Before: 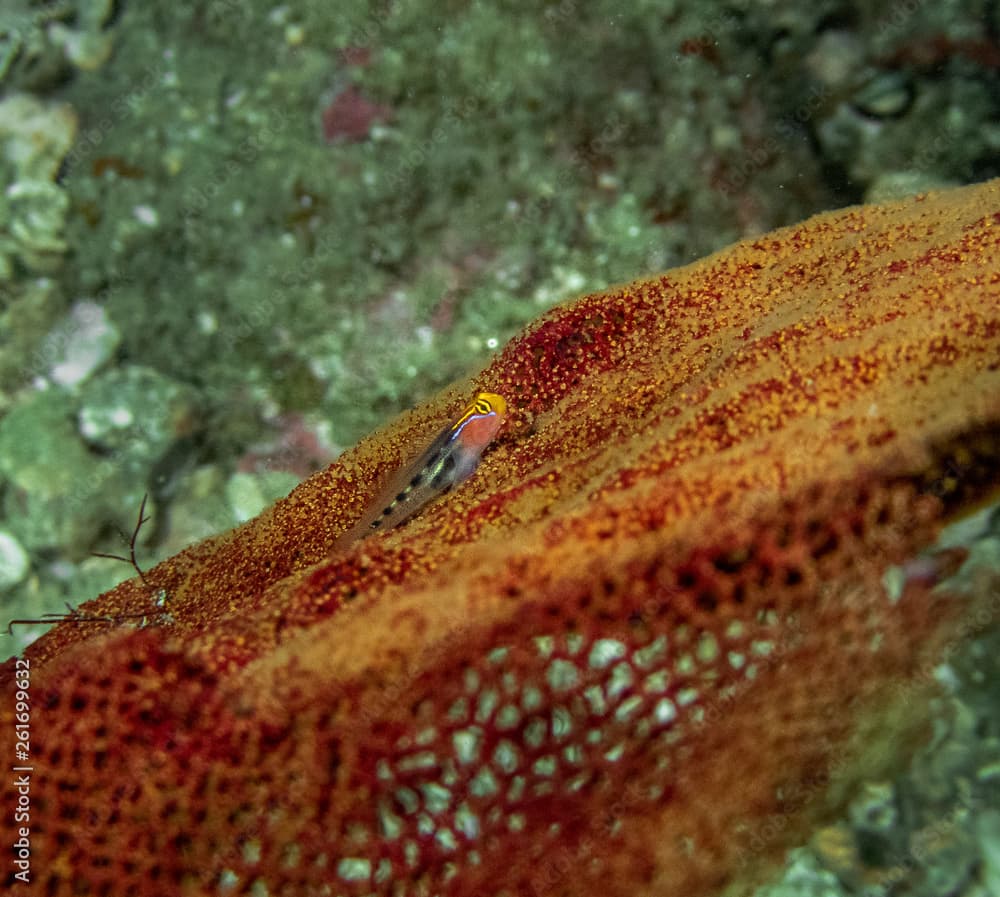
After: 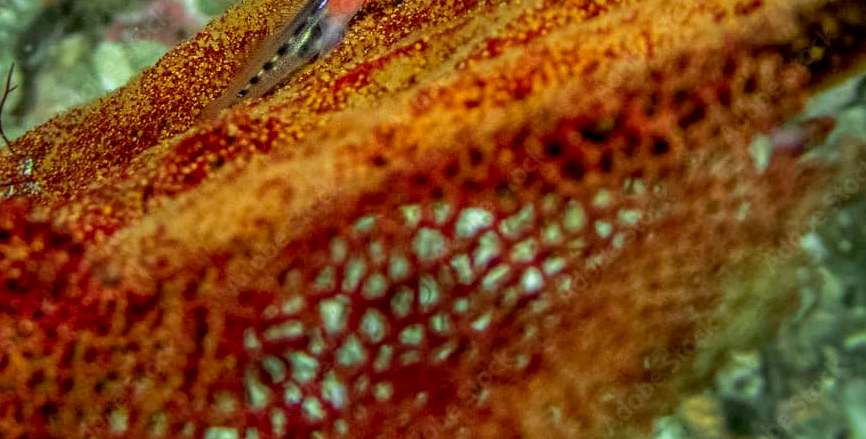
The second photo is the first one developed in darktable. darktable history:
local contrast: on, module defaults
levels: levels [0, 0.478, 1]
crop and rotate: left 13.306%, top 48.129%, bottom 2.928%
color balance: output saturation 110%
